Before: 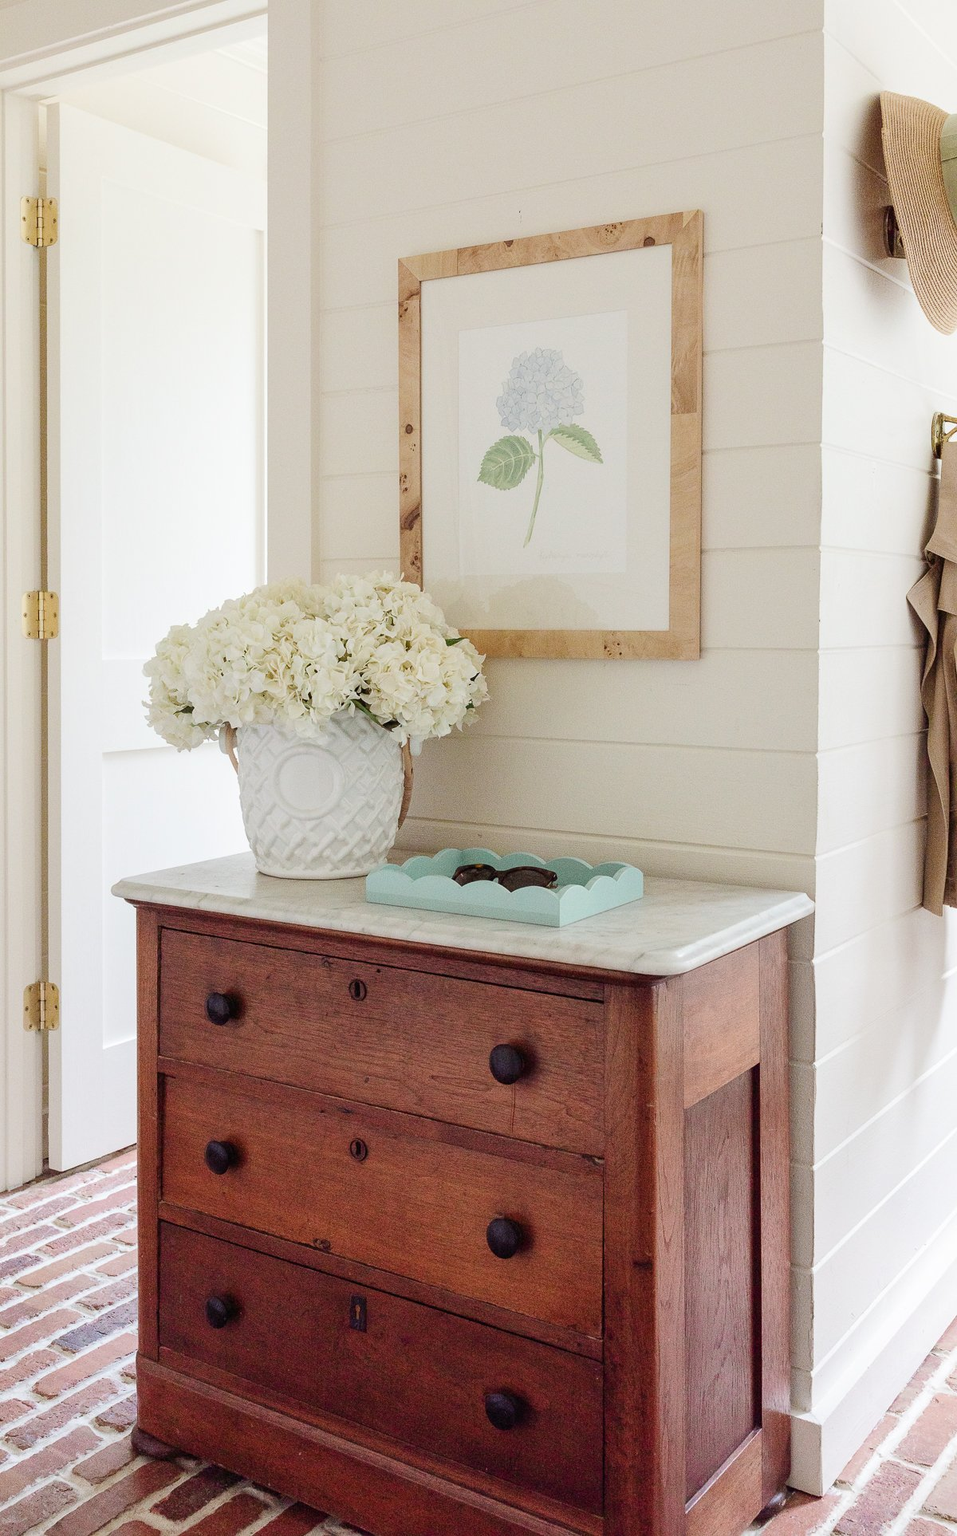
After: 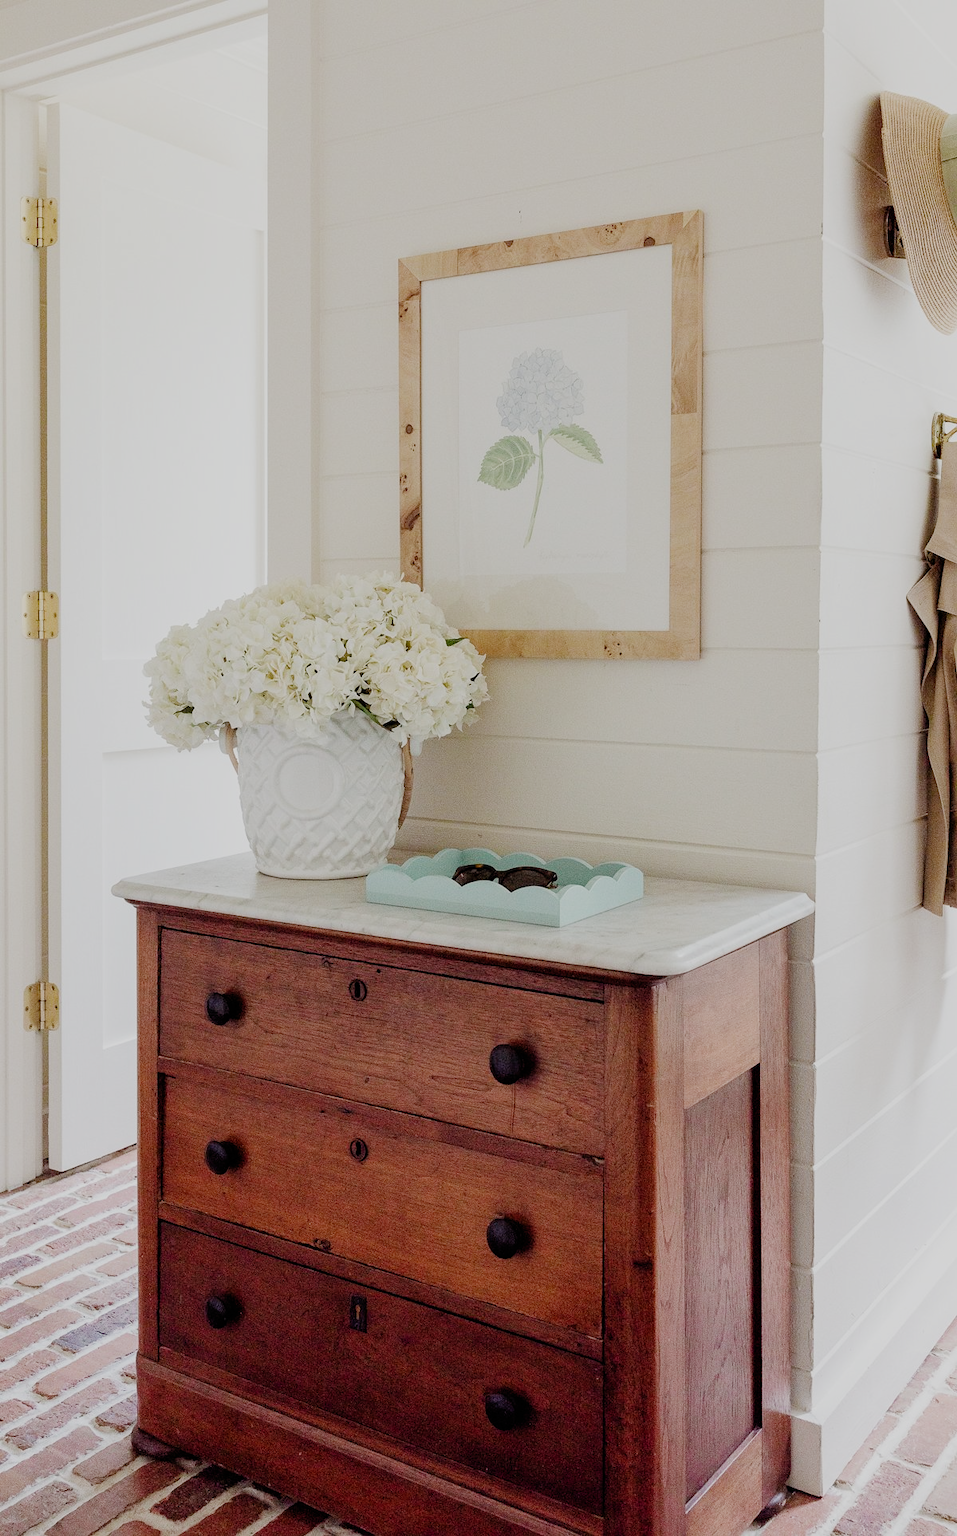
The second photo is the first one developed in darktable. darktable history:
filmic rgb: black relative exposure -7.65 EV, white relative exposure 4.56 EV, hardness 3.61, preserve chrominance no, color science v4 (2020), contrast in shadows soft
